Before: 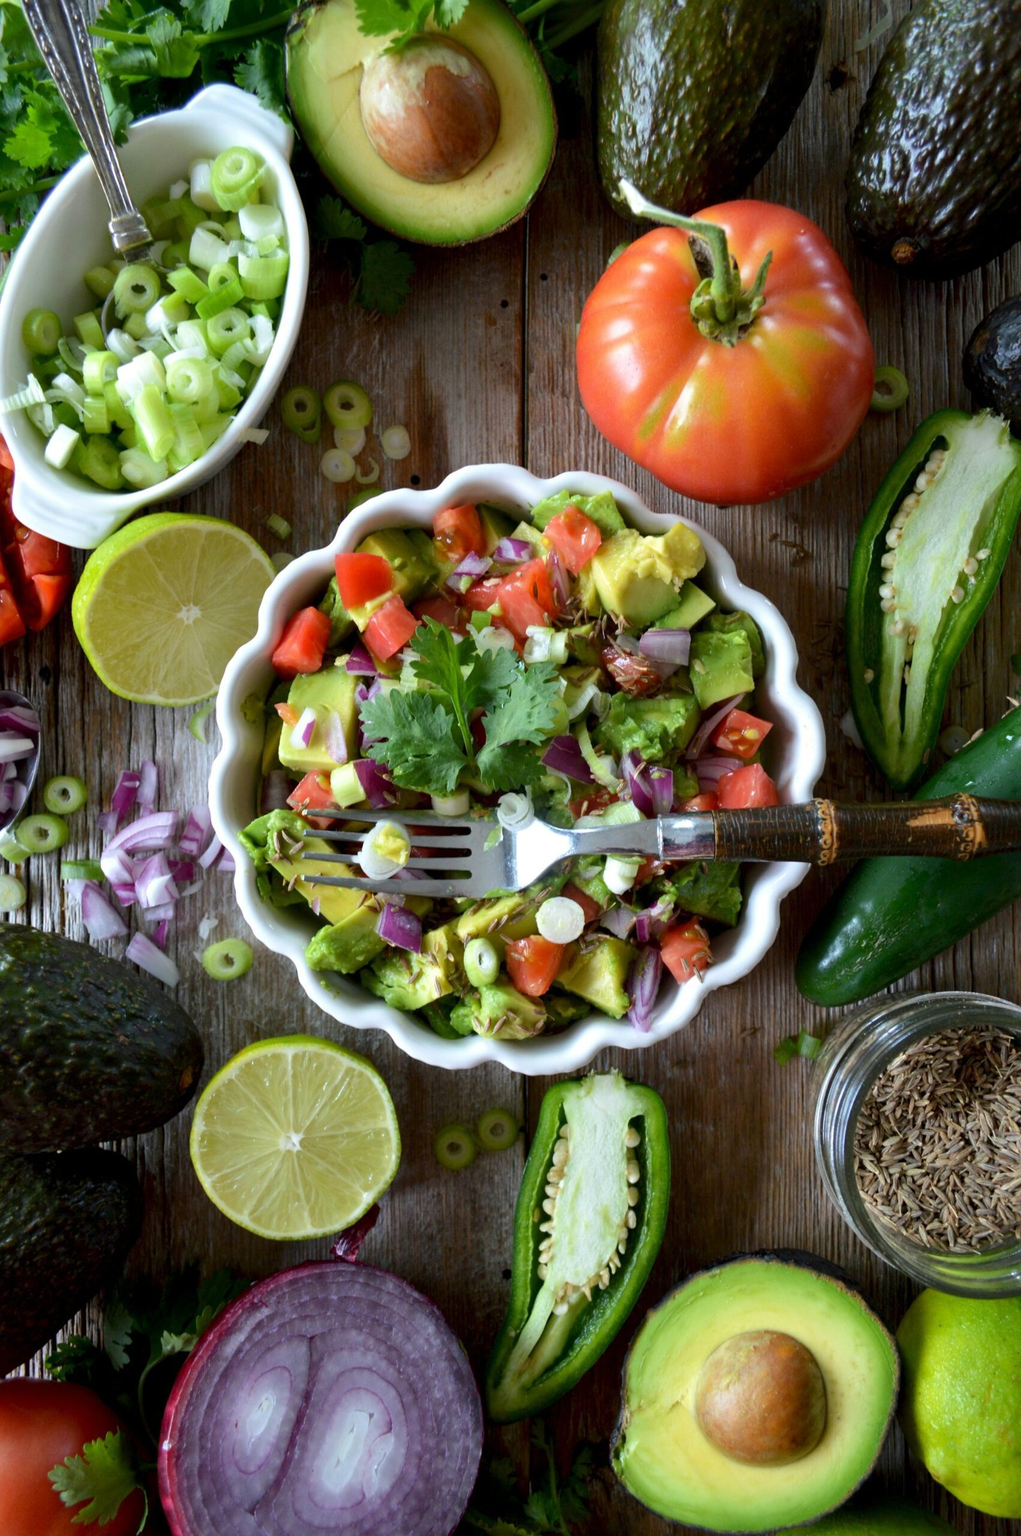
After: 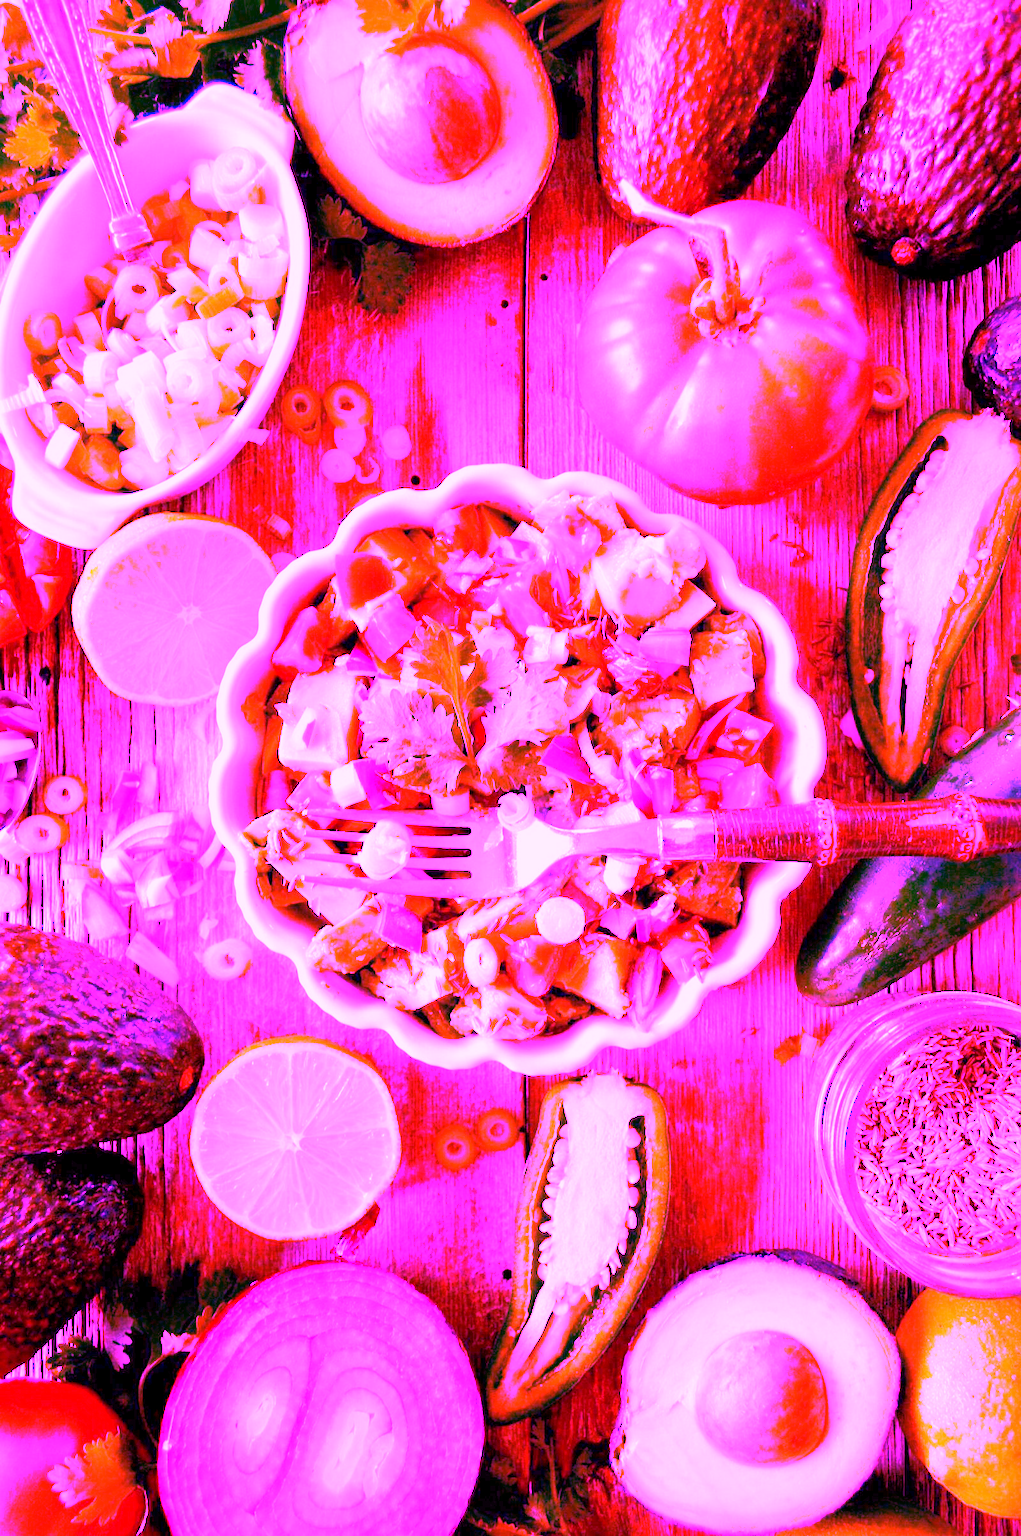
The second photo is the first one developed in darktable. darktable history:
tone equalizer: -8 EV 0.25 EV, -7 EV 0.417 EV, -6 EV 0.417 EV, -5 EV 0.25 EV, -3 EV -0.25 EV, -2 EV -0.417 EV, -1 EV -0.417 EV, +0 EV -0.25 EV, edges refinement/feathering 500, mask exposure compensation -1.57 EV, preserve details guided filter
white balance: red 8, blue 8
